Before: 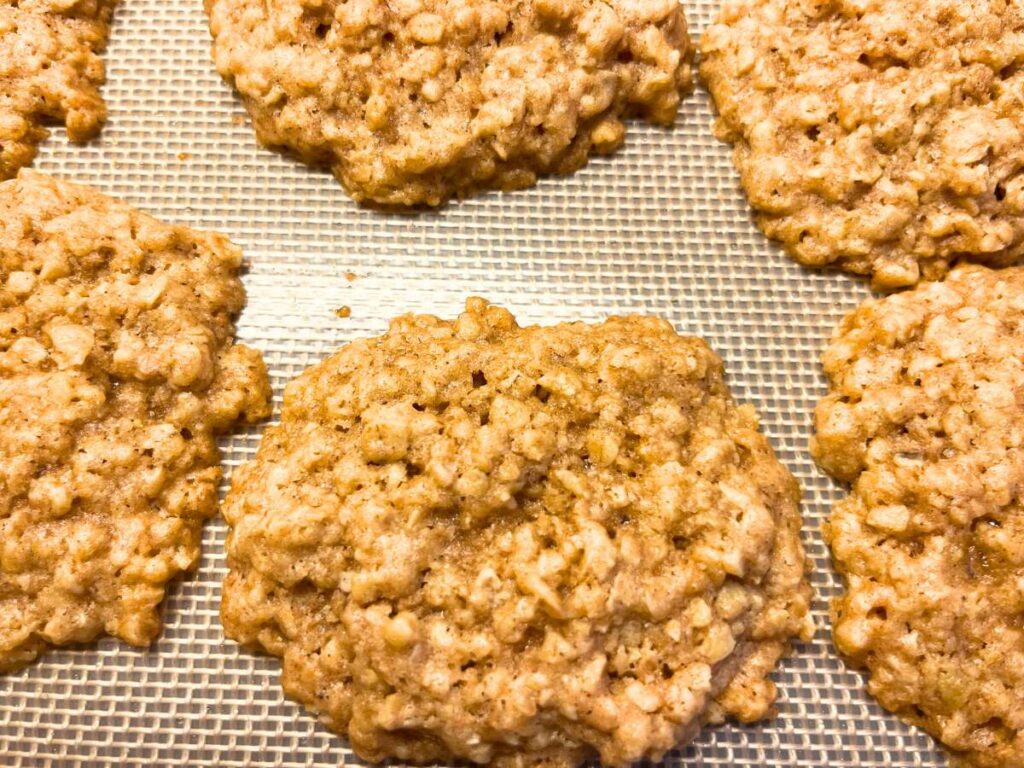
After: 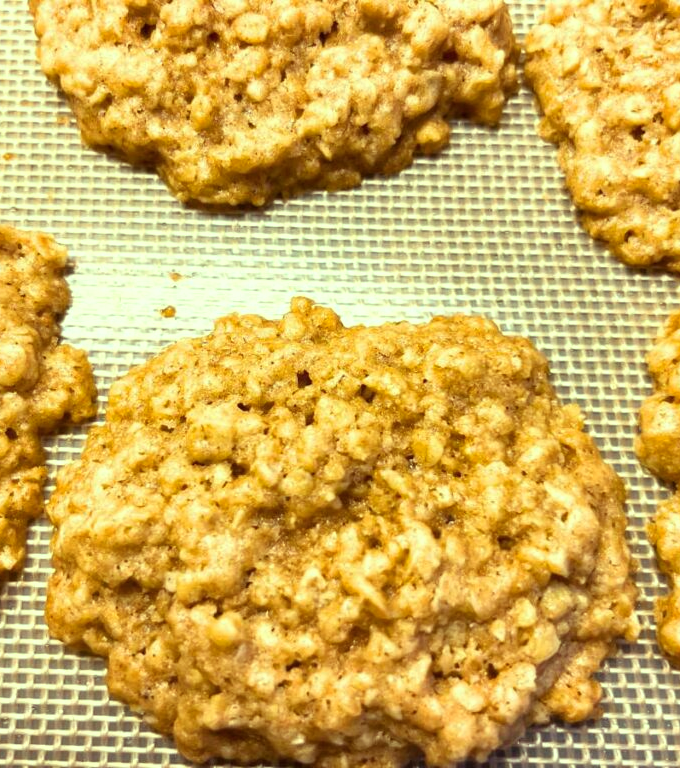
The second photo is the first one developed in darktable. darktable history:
color balance rgb: highlights gain › luminance 15.189%, highlights gain › chroma 6.882%, highlights gain › hue 122.67°, perceptual saturation grading › global saturation 0.758%, global vibrance 14.296%
crop: left 17.145%, right 16.399%
